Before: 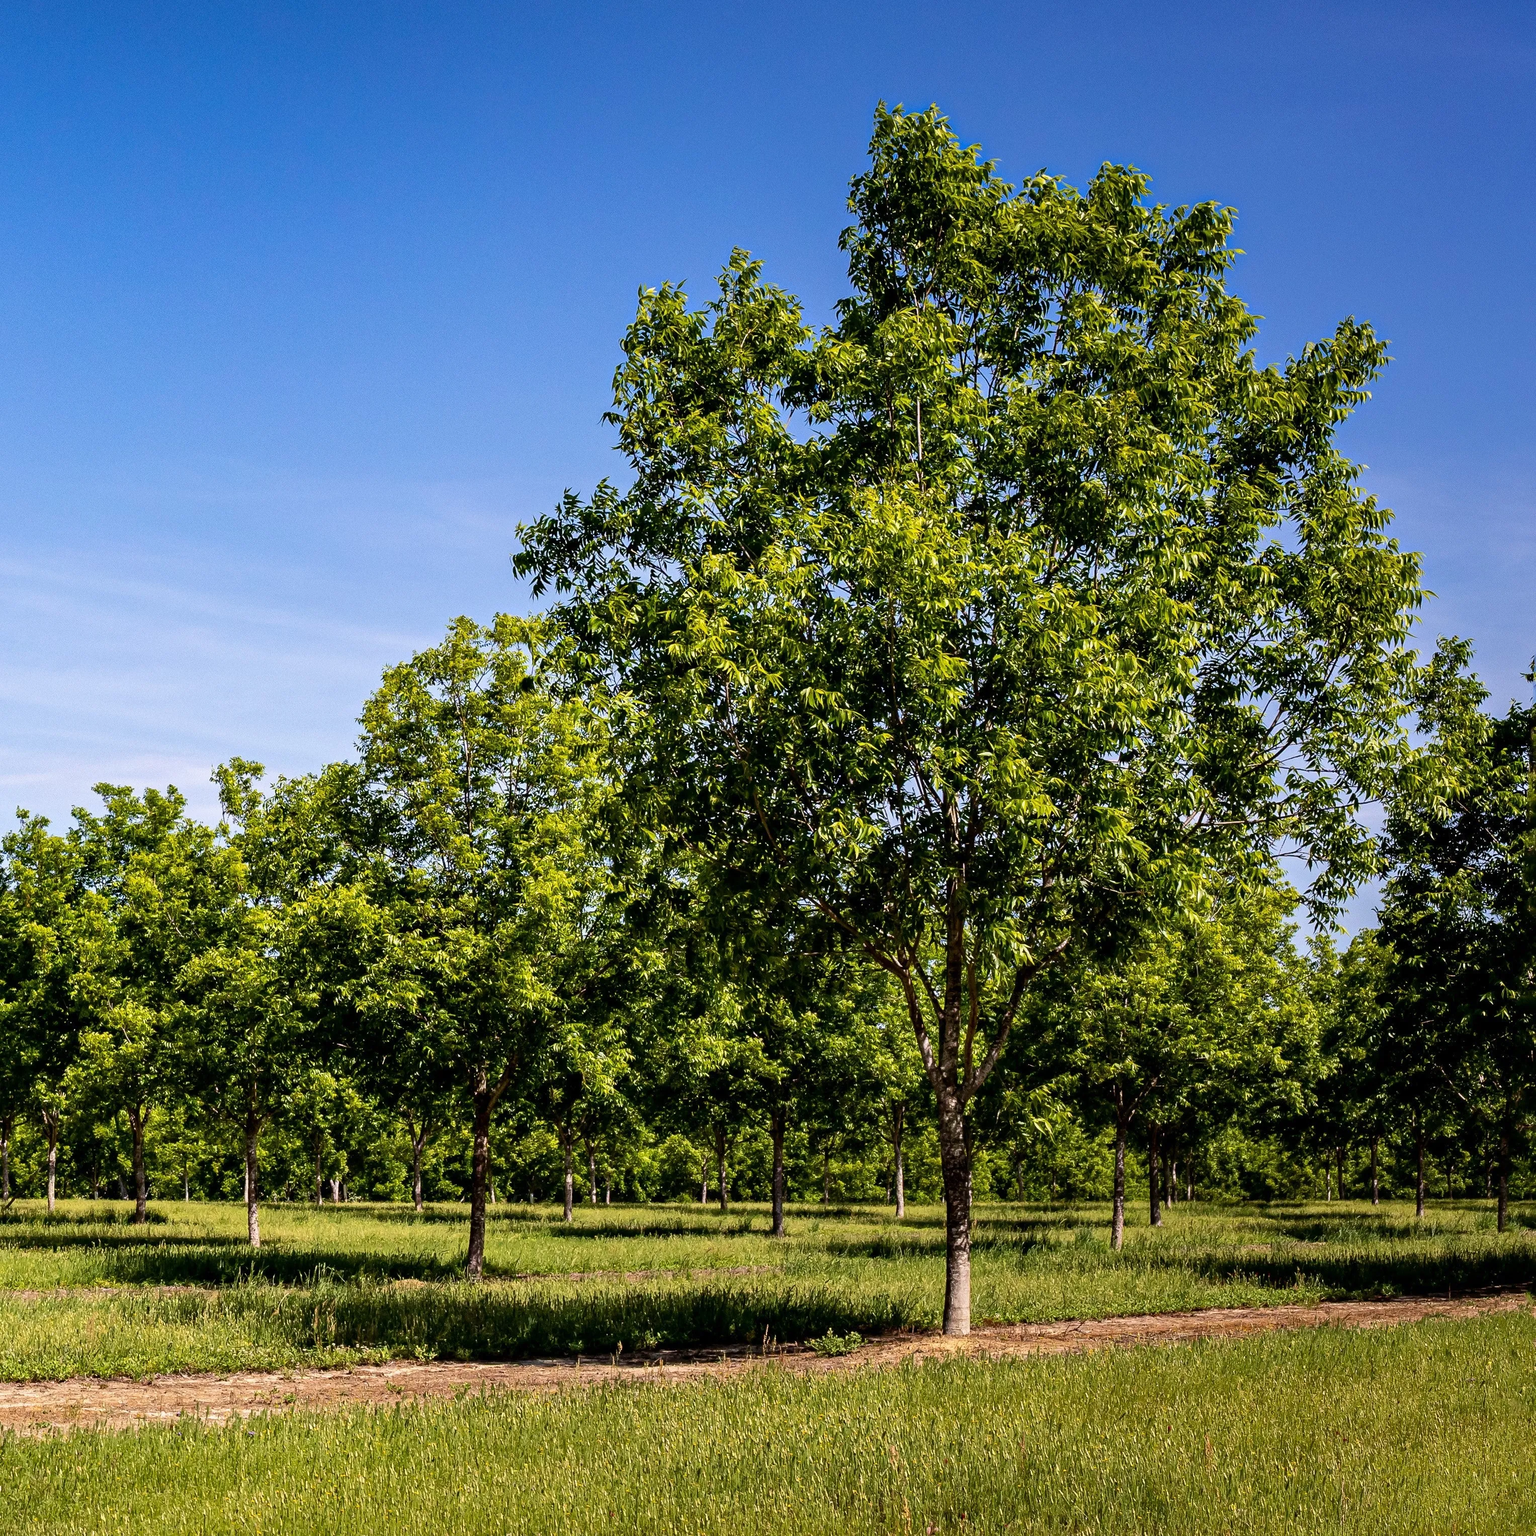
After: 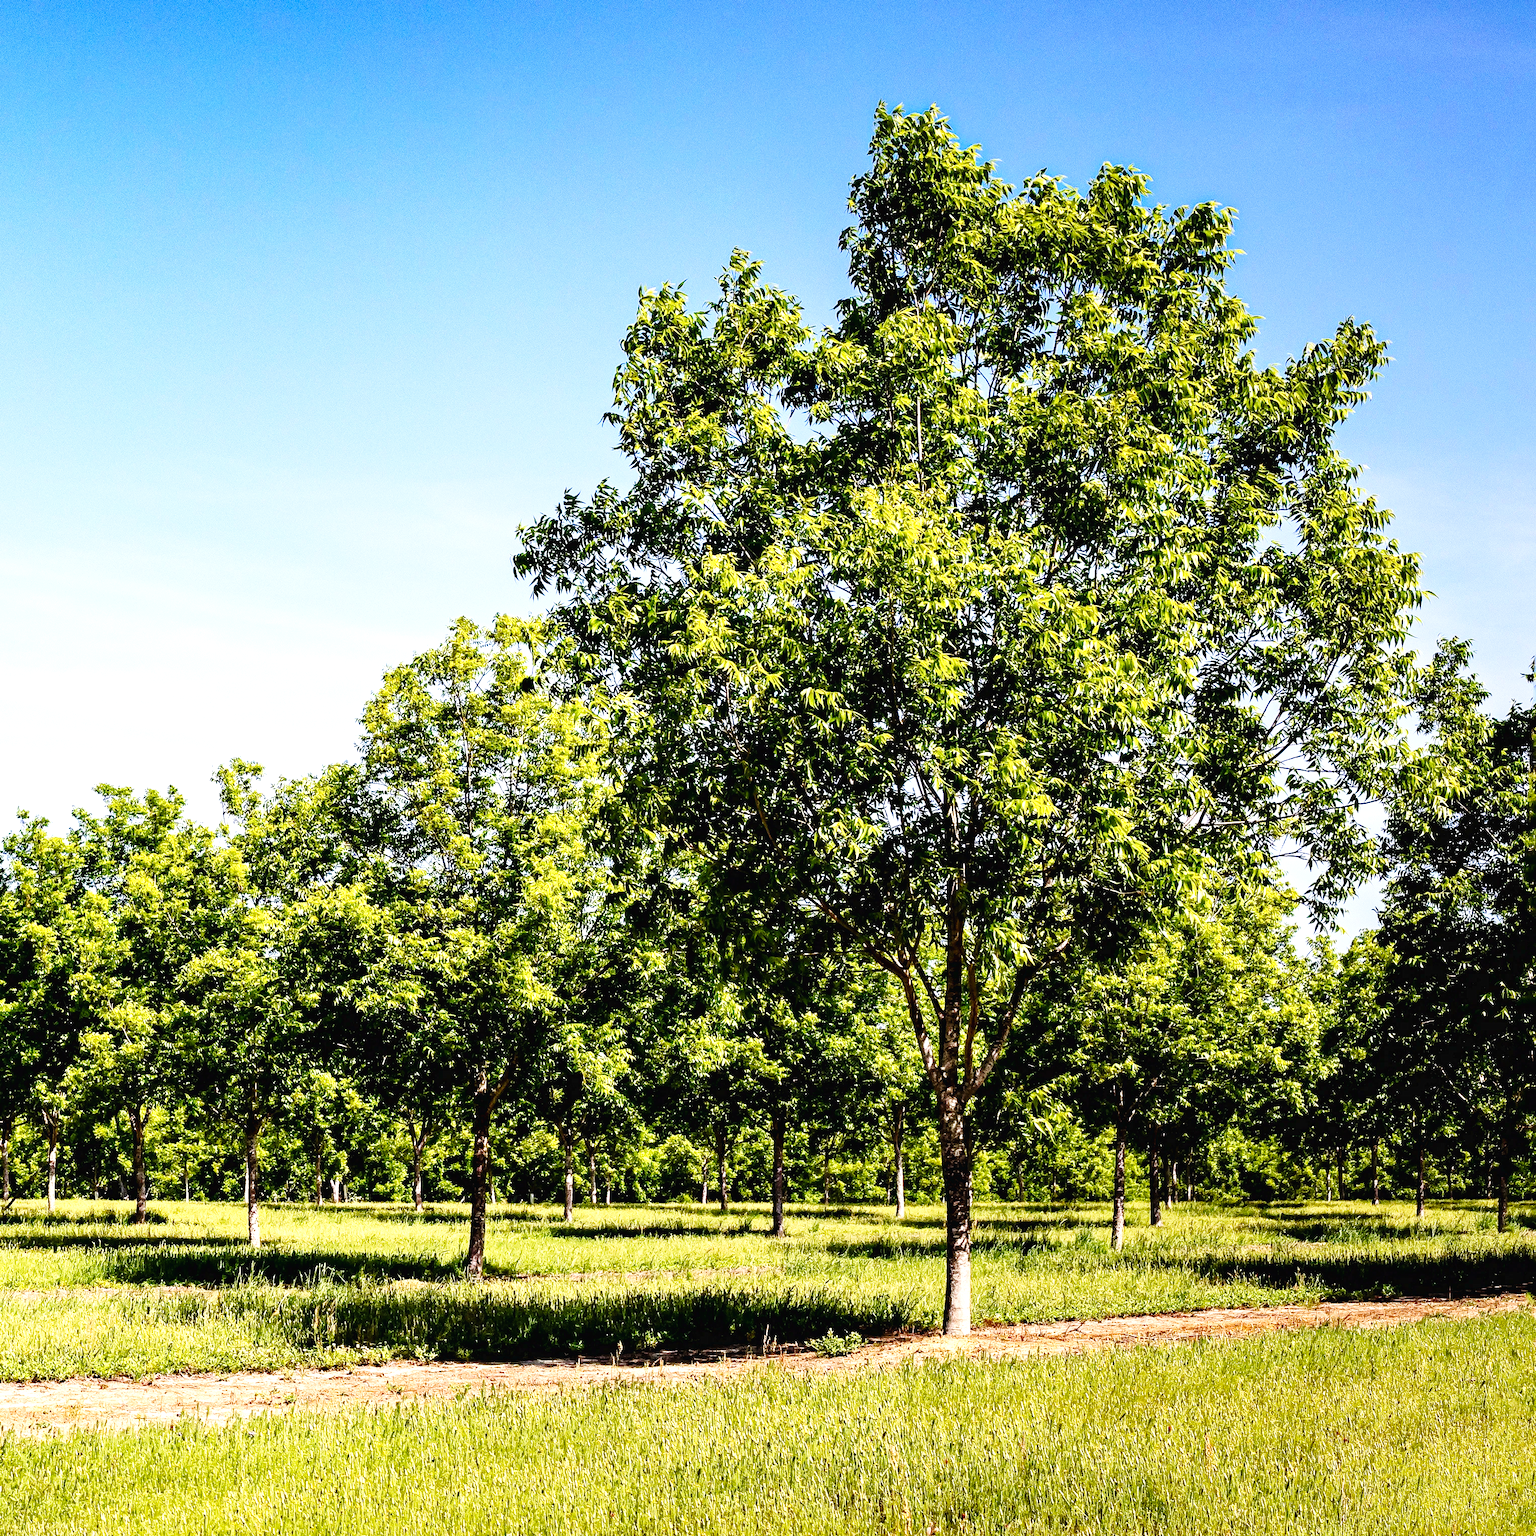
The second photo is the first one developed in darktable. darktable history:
base curve: curves: ch0 [(0, 0.003) (0.001, 0.002) (0.006, 0.004) (0.02, 0.022) (0.048, 0.086) (0.094, 0.234) (0.162, 0.431) (0.258, 0.629) (0.385, 0.8) (0.548, 0.918) (0.751, 0.988) (1, 1)], preserve colors none
shadows and highlights: shadows -11.9, white point adjustment 3.85, highlights 26.53
